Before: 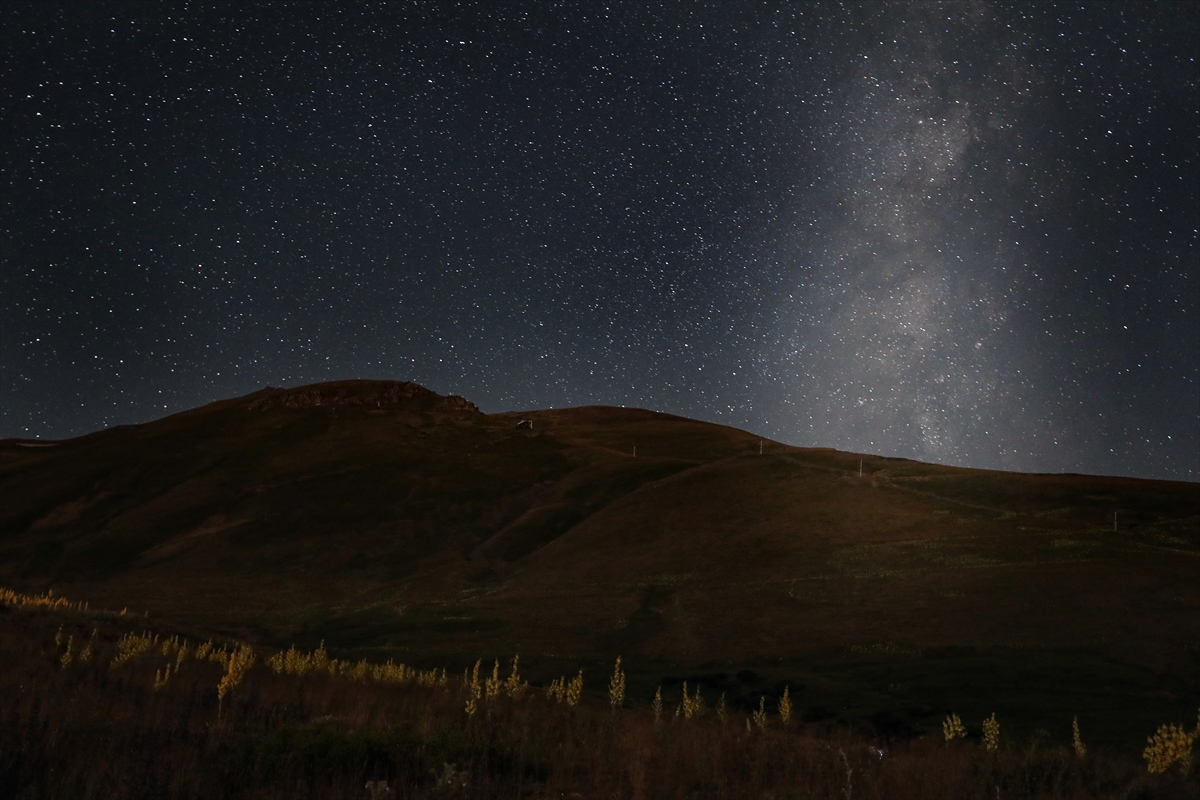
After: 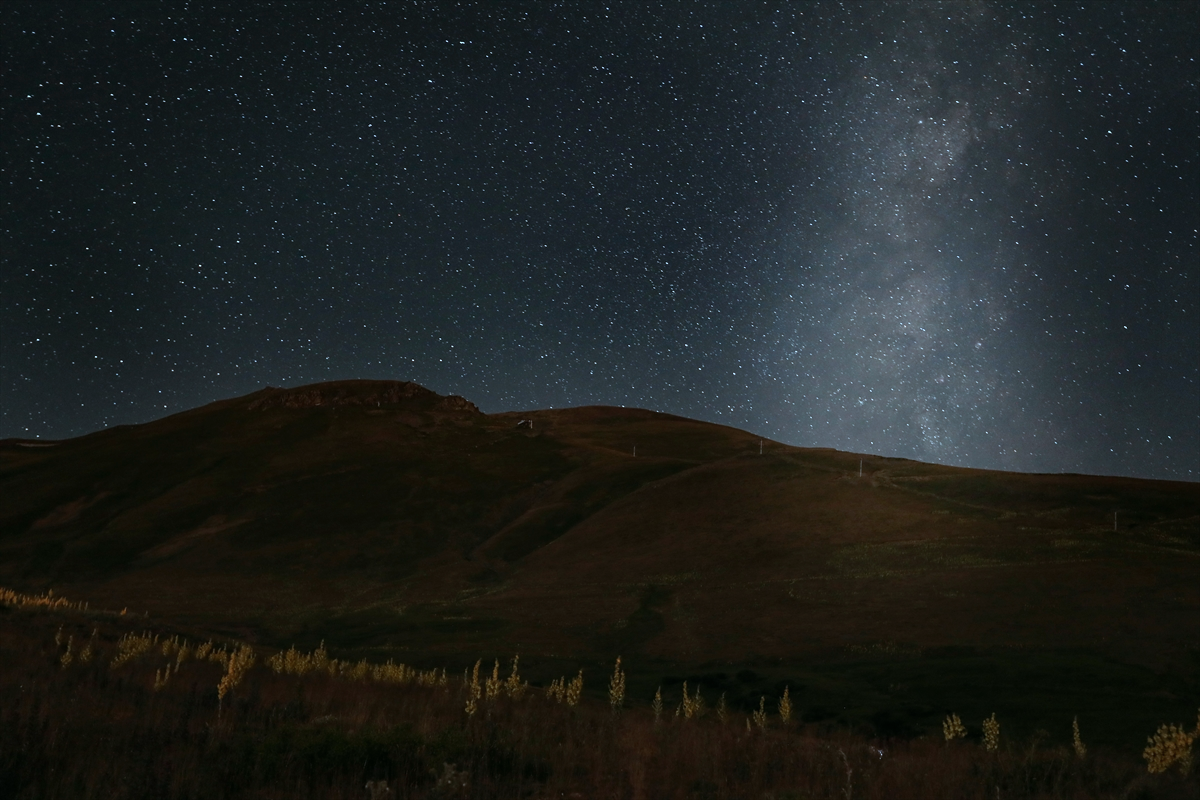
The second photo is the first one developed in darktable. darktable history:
color balance: mode lift, gamma, gain (sRGB), lift [1, 0.99, 1.01, 0.992], gamma [1, 1.037, 0.974, 0.963]
color correction: highlights a* -10.69, highlights b* -19.19
local contrast: mode bilateral grid, contrast 100, coarseness 100, detail 94%, midtone range 0.2
